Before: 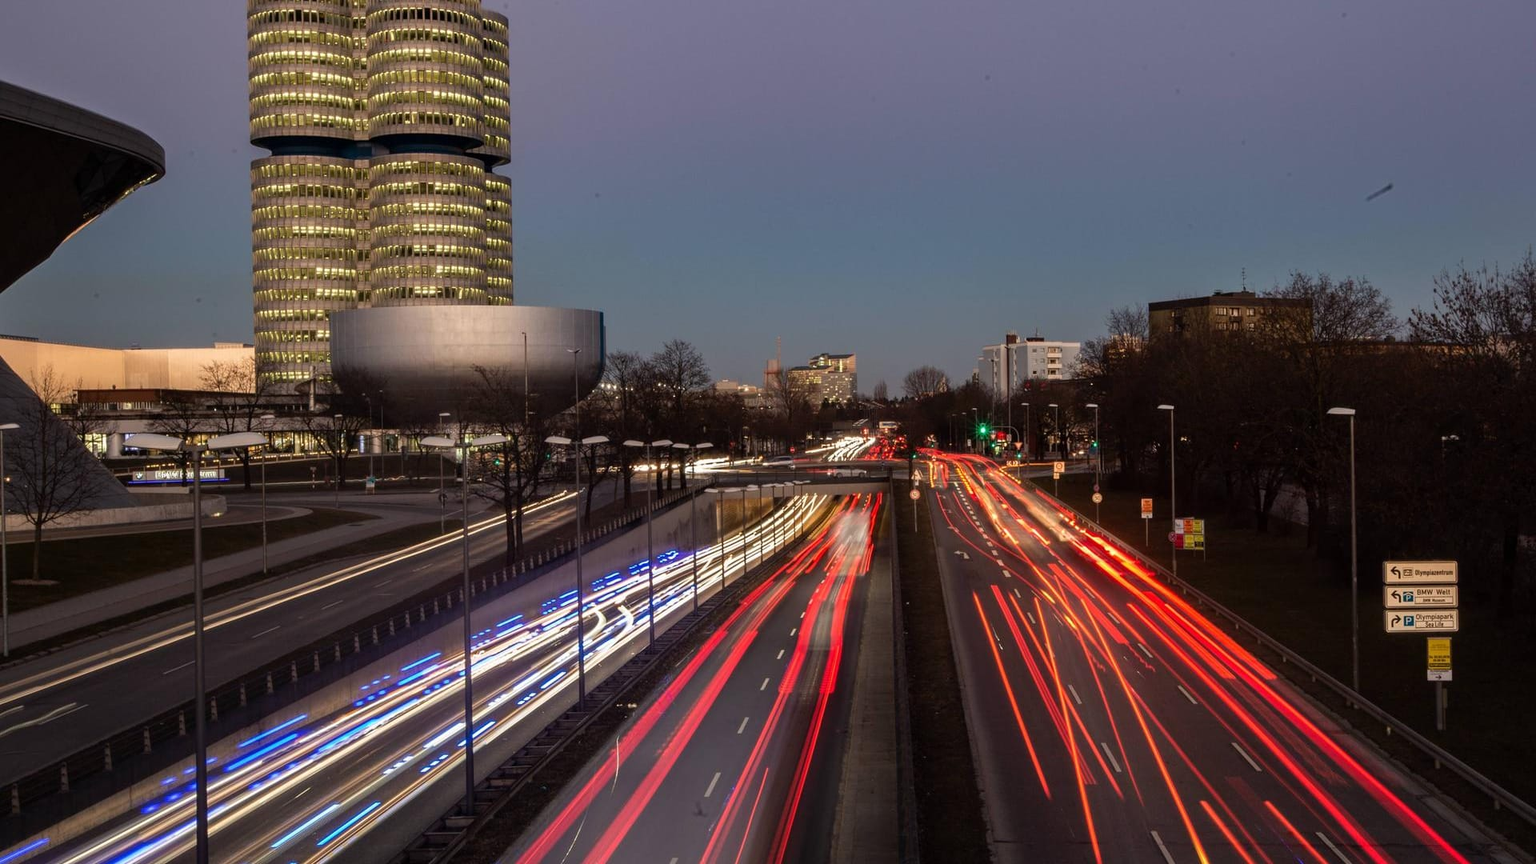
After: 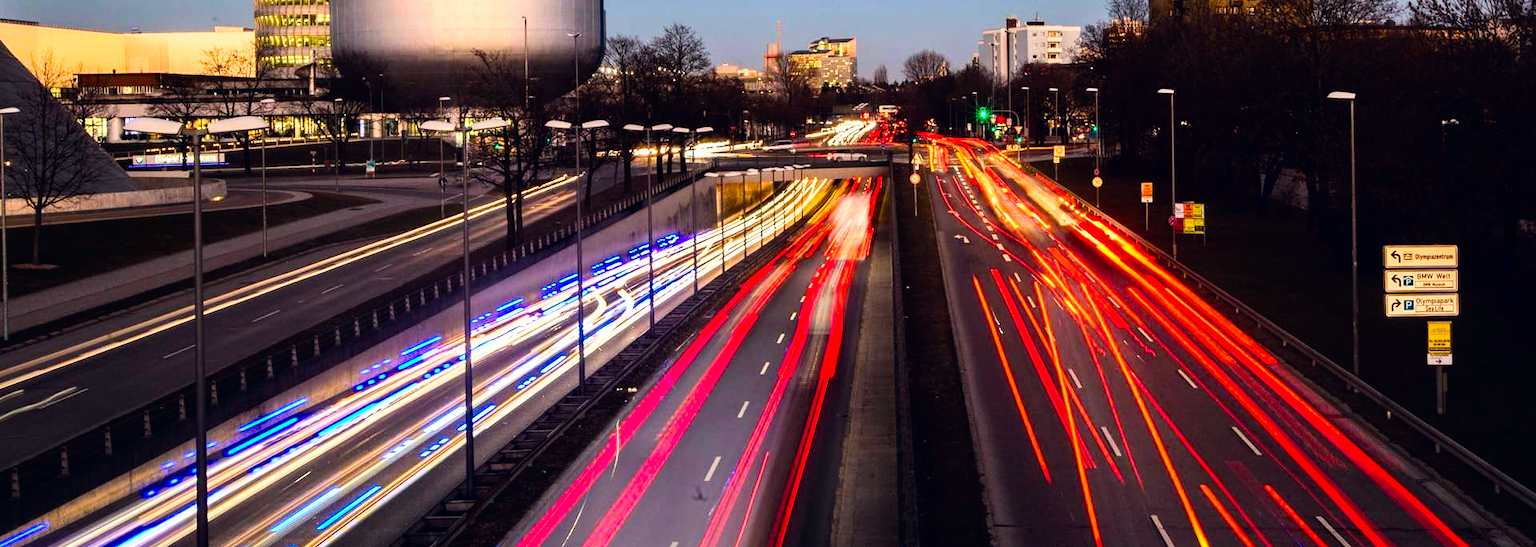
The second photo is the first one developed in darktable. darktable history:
crop and rotate: top 36.665%
color balance rgb: global offset › chroma 0.056%, global offset › hue 253.34°, linear chroma grading › global chroma 14.615%, perceptual saturation grading › global saturation 20%, perceptual saturation grading › highlights -14.362%, perceptual saturation grading › shadows 49.431%
base curve: curves: ch0 [(0, 0) (0.007, 0.004) (0.027, 0.03) (0.046, 0.07) (0.207, 0.54) (0.442, 0.872) (0.673, 0.972) (1, 1)]
